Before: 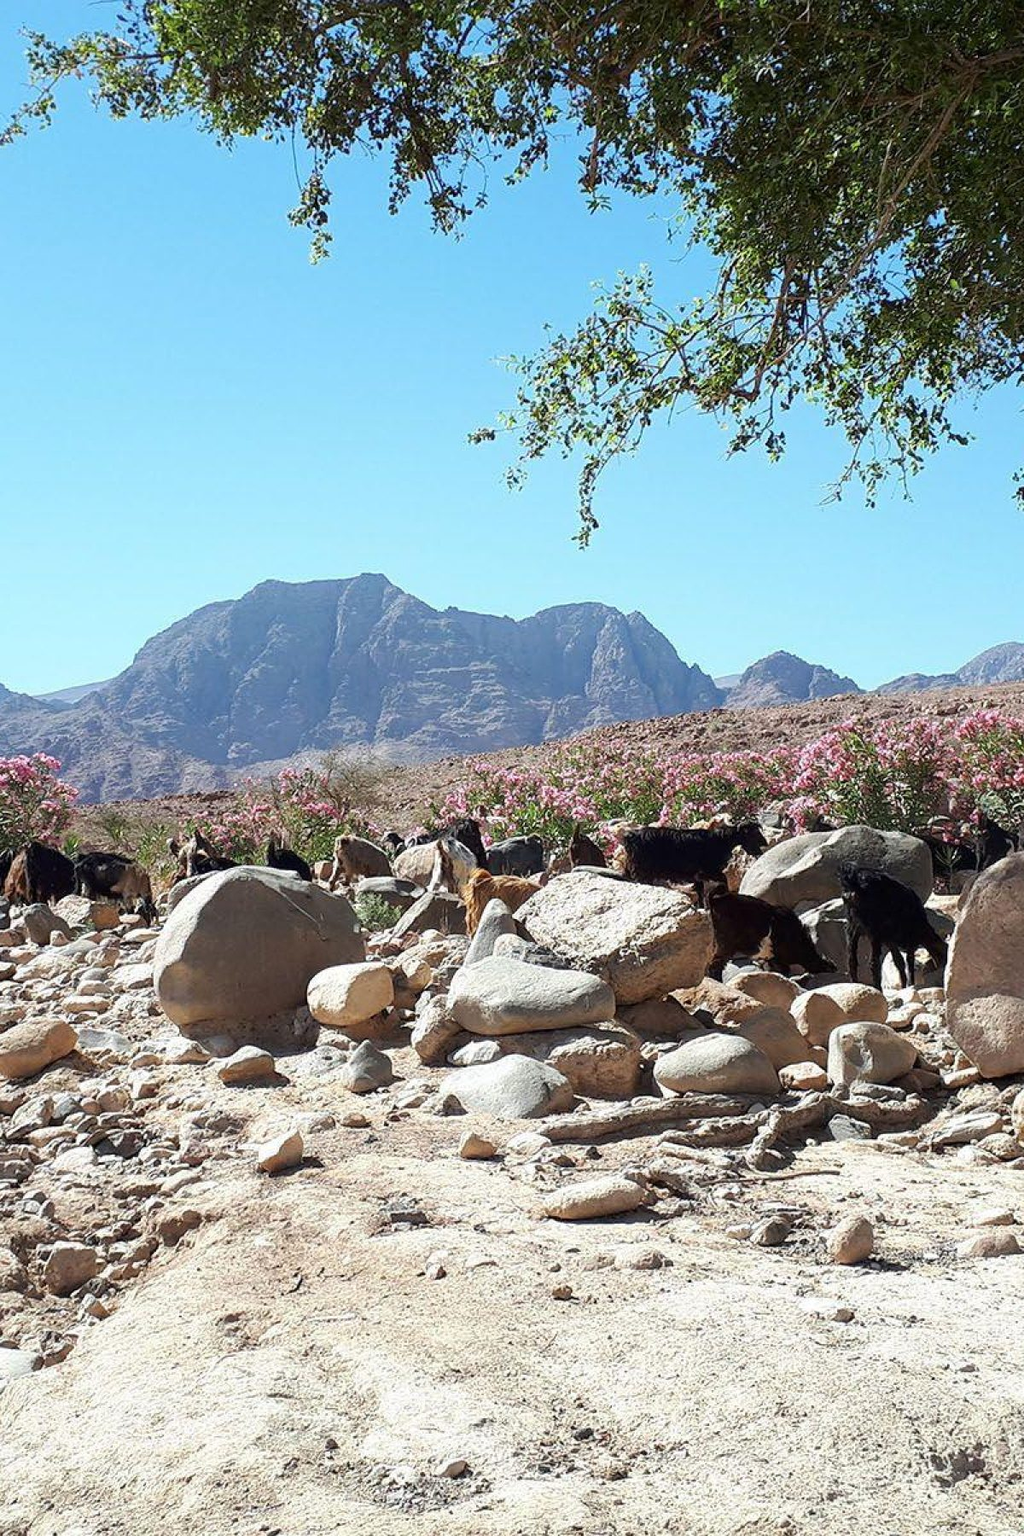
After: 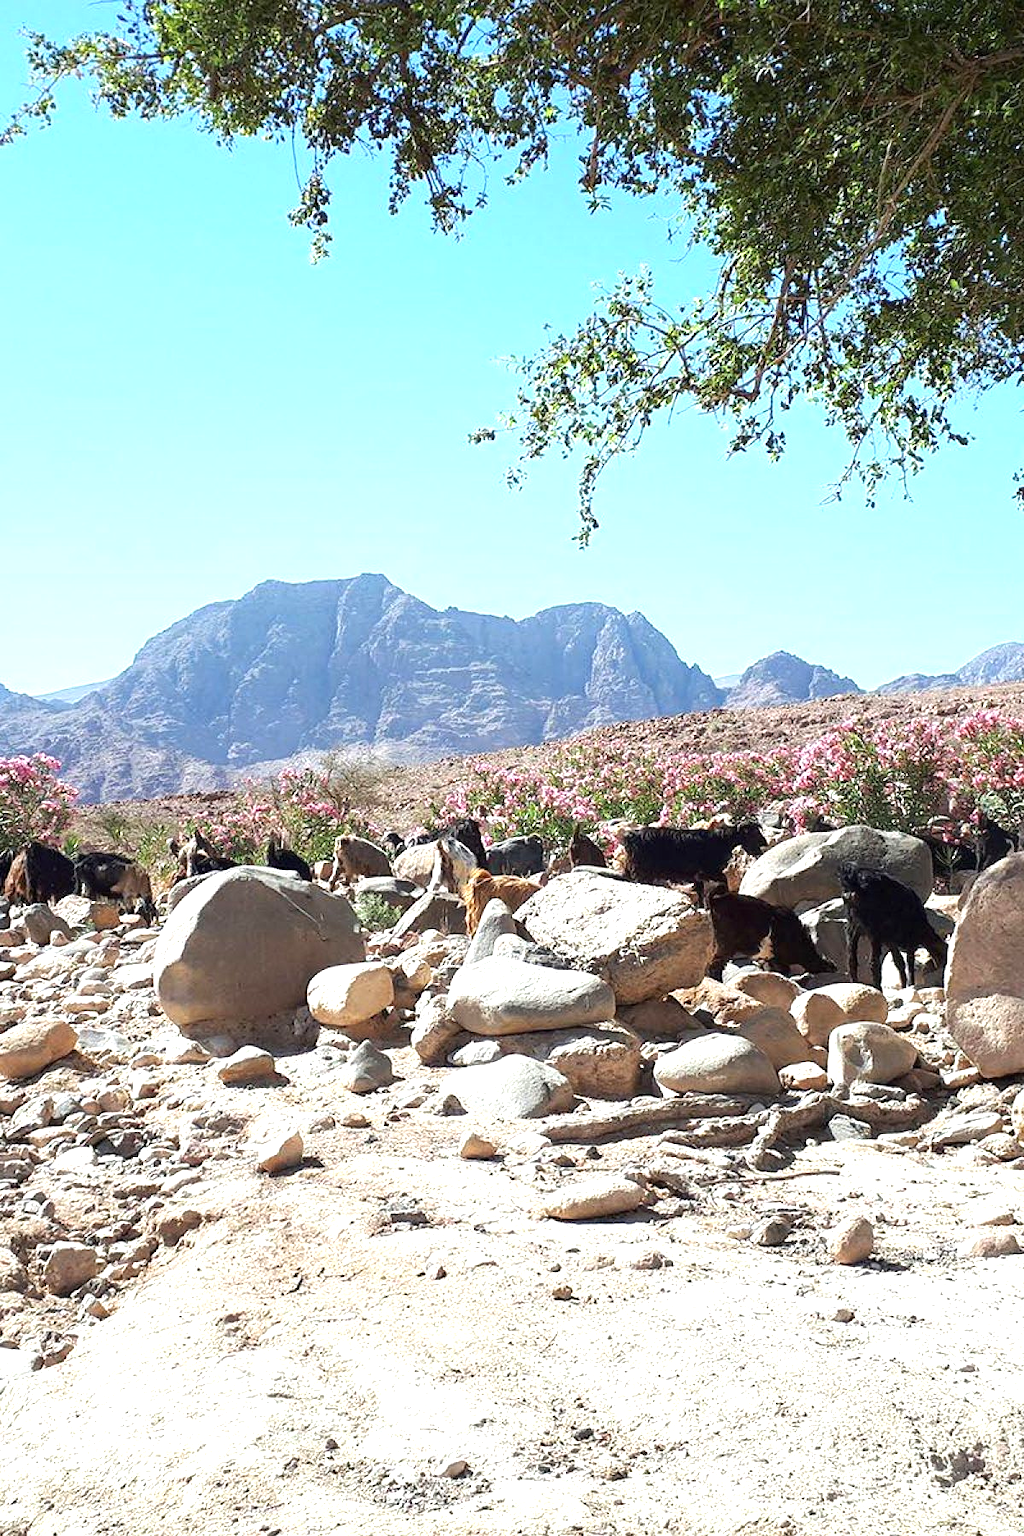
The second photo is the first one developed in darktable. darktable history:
exposure: black level correction 0, exposure 0.693 EV, compensate highlight preservation false
